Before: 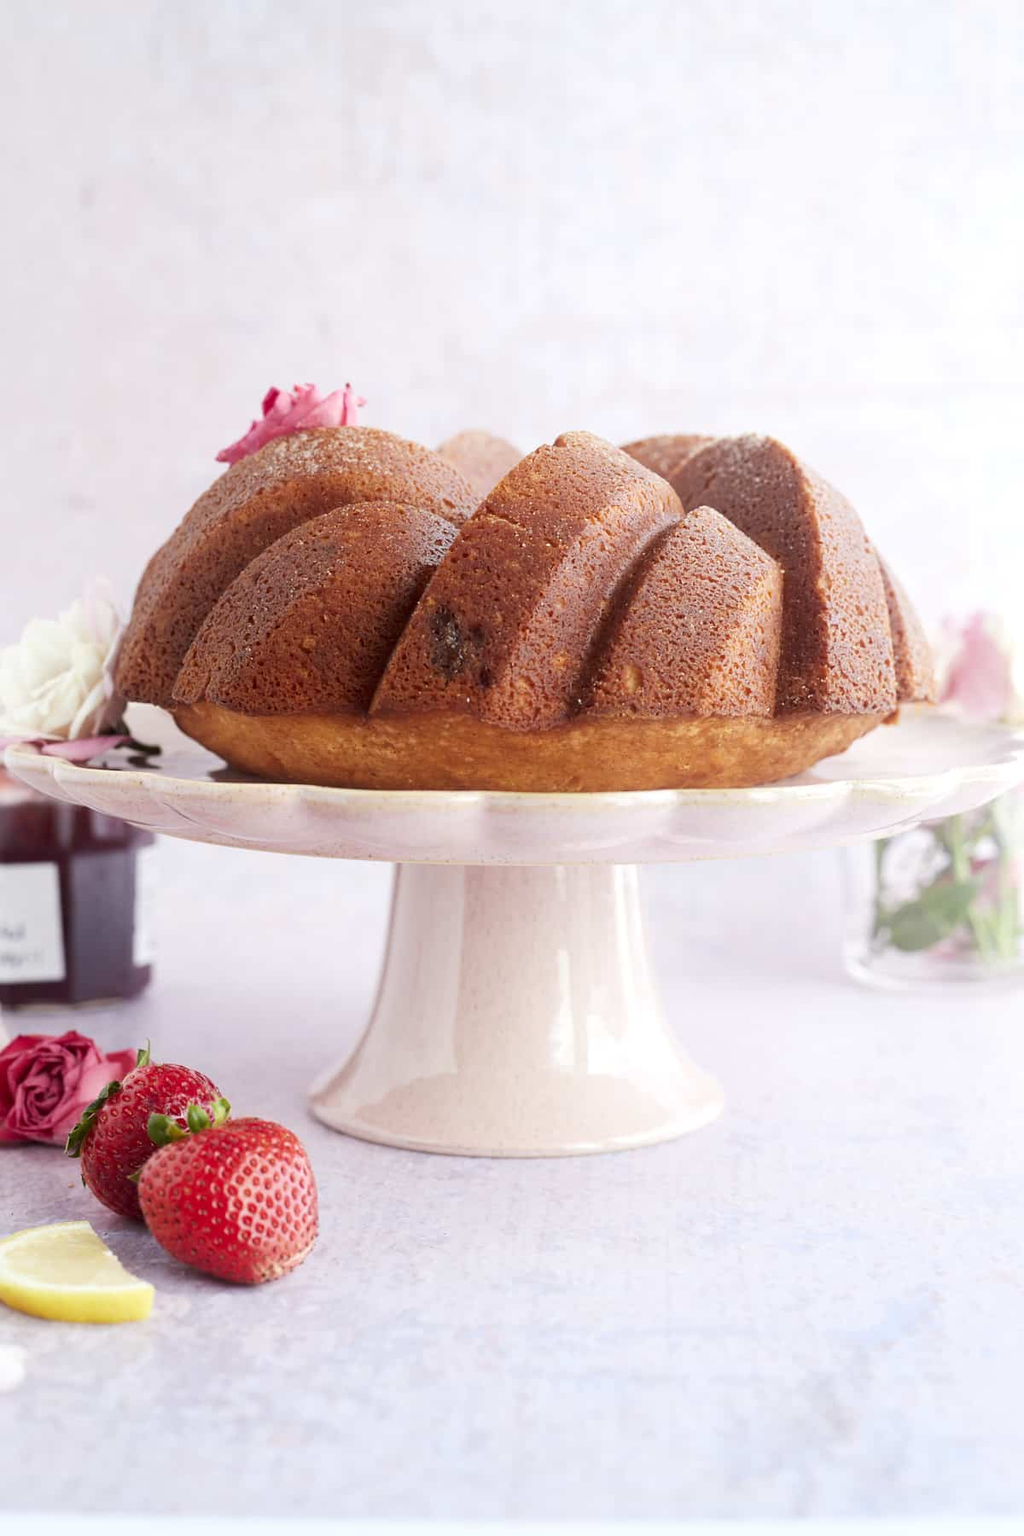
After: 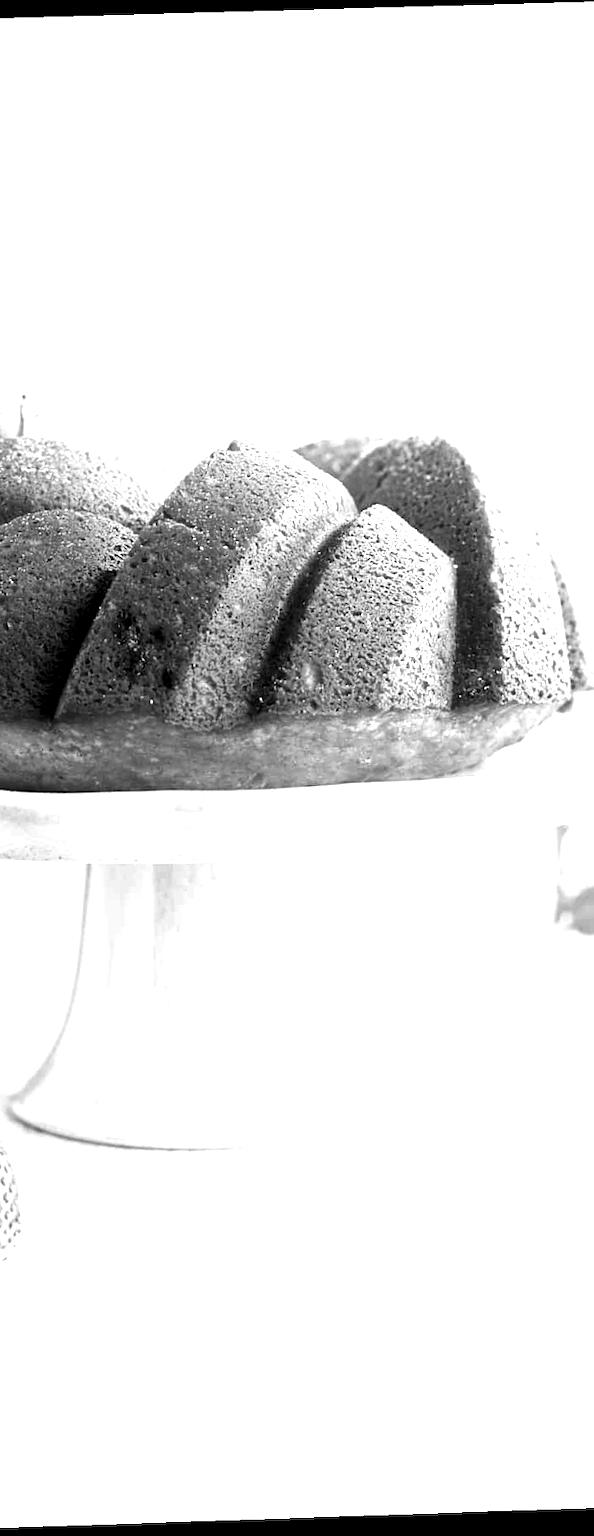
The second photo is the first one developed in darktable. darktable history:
crop: left 31.458%, top 0%, right 11.876%
color balance rgb: perceptual saturation grading › global saturation 25%, perceptual saturation grading › highlights -50%, perceptual saturation grading › shadows 30%, perceptual brilliance grading › global brilliance 12%, global vibrance 20%
monochrome: size 3.1
vignetting: fall-off radius 60.92%
rgb curve: curves: ch2 [(0, 0) (0.567, 0.512) (1, 1)], mode RGB, independent channels
rotate and perspective: rotation -1.77°, lens shift (horizontal) 0.004, automatic cropping off
levels: levels [0.129, 0.519, 0.867]
